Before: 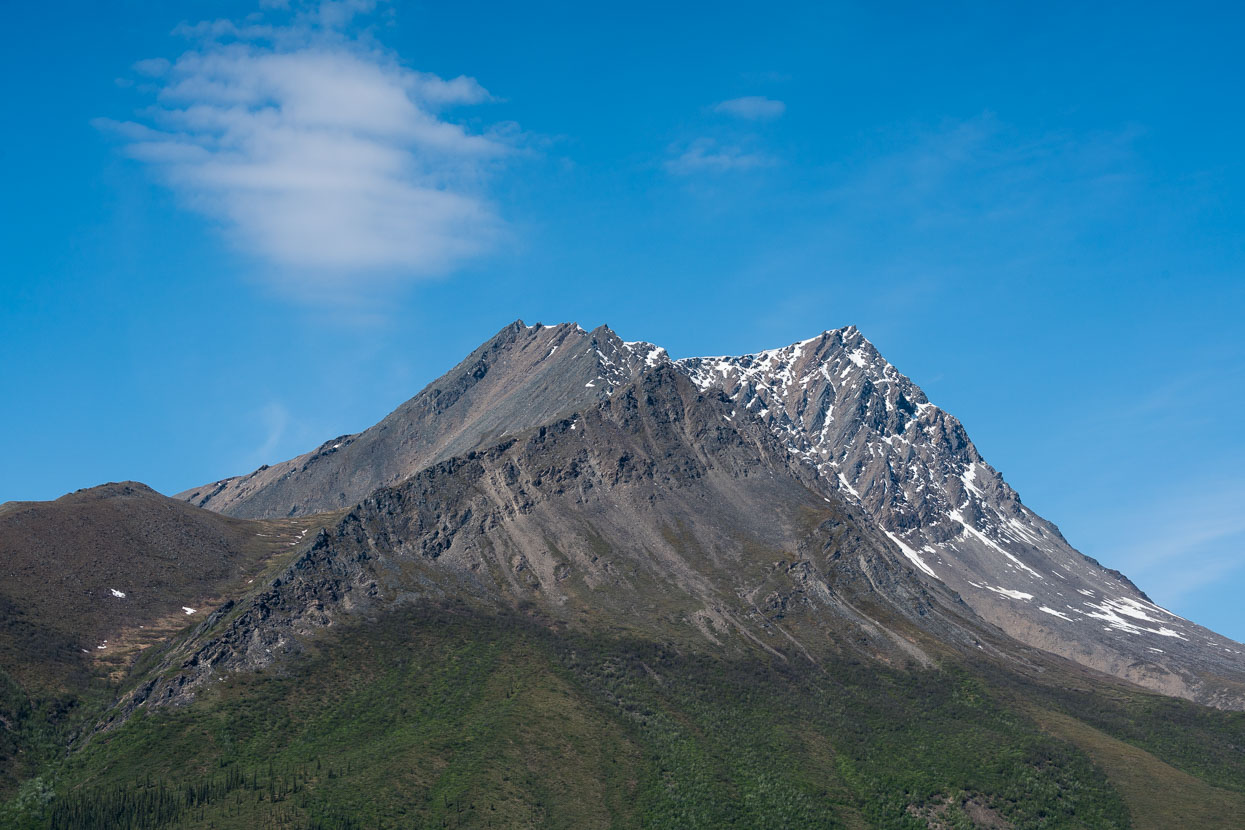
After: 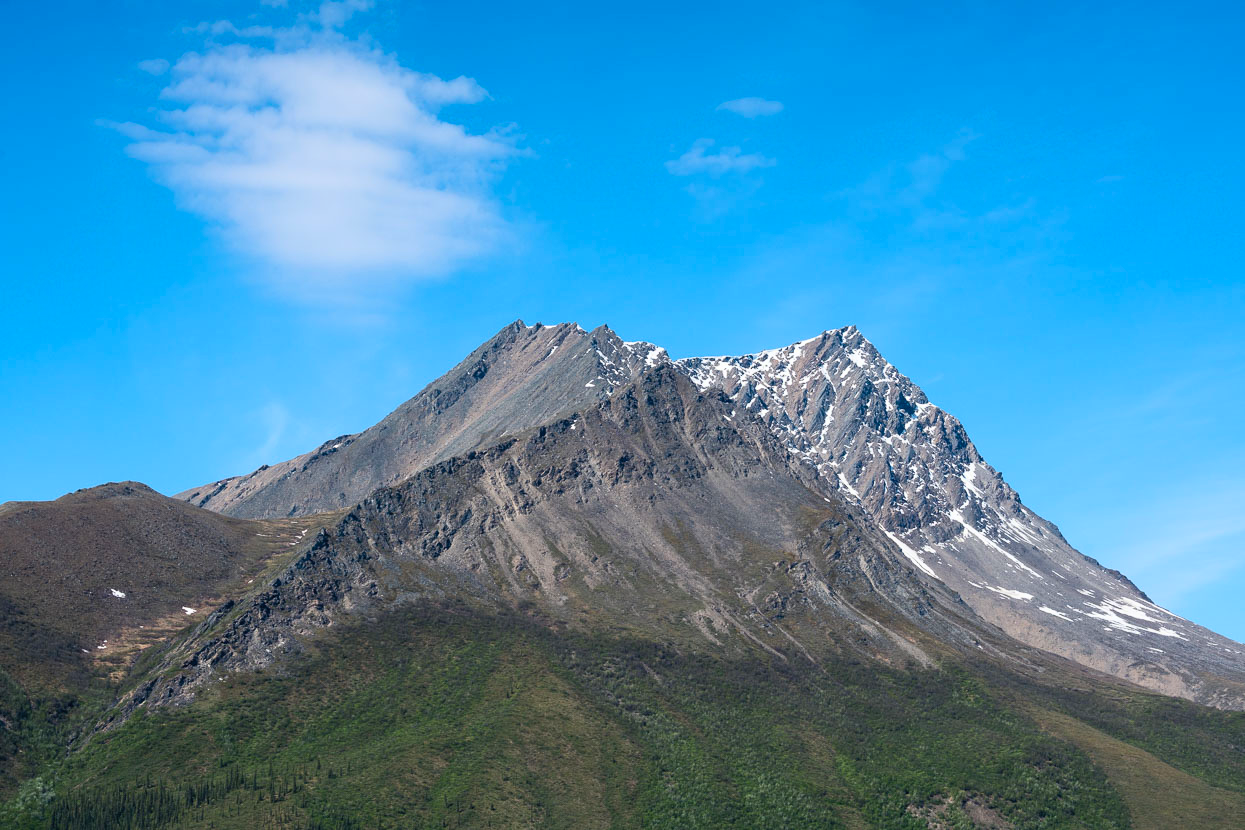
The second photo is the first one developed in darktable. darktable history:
contrast brightness saturation: contrast 0.204, brightness 0.166, saturation 0.227
